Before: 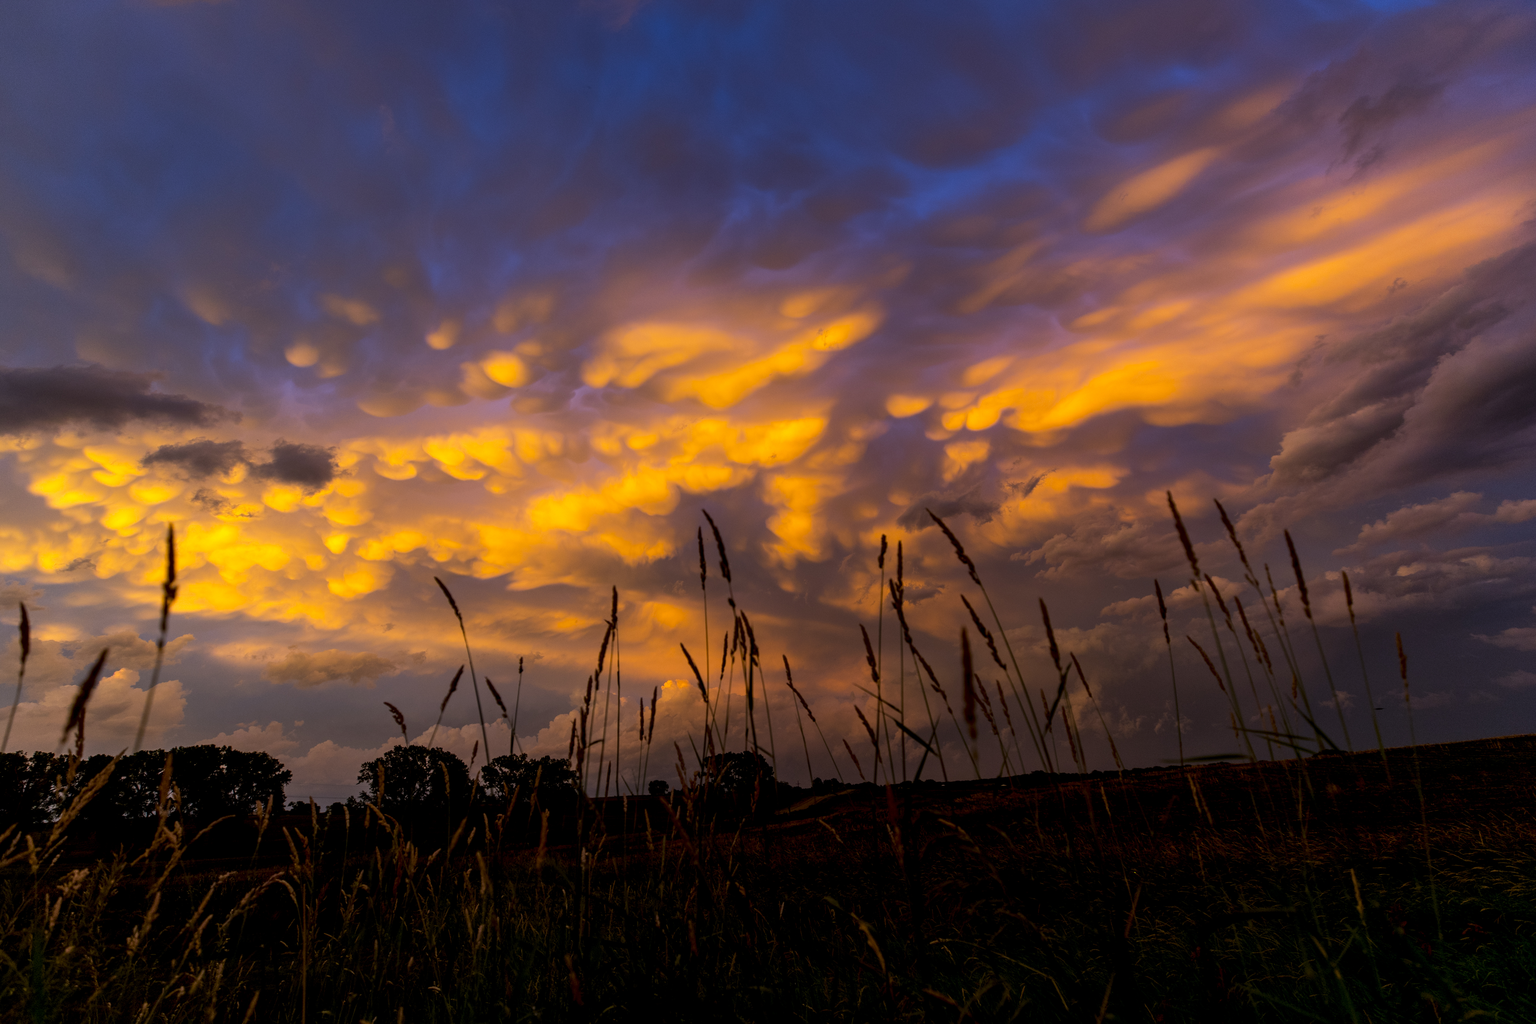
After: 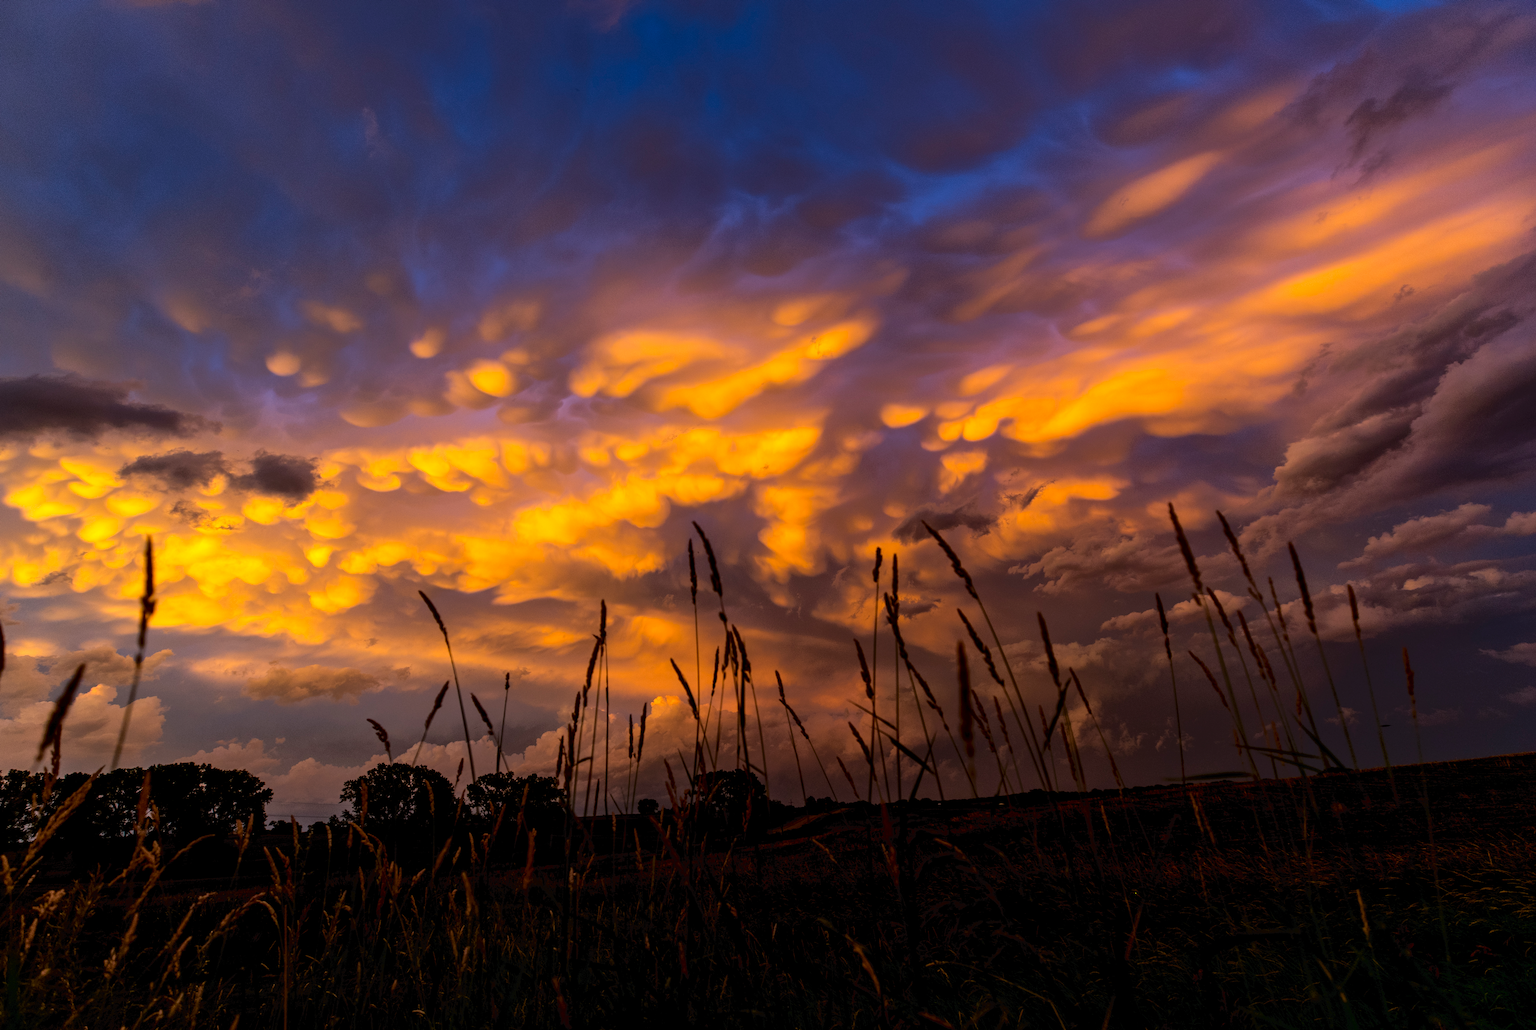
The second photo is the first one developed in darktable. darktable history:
local contrast: mode bilateral grid, contrast 20, coarseness 50, detail 119%, midtone range 0.2
tone curve: curves: ch0 [(0, 0) (0.003, 0.026) (0.011, 0.024) (0.025, 0.022) (0.044, 0.031) (0.069, 0.067) (0.1, 0.094) (0.136, 0.102) (0.177, 0.14) (0.224, 0.189) (0.277, 0.238) (0.335, 0.325) (0.399, 0.379) (0.468, 0.453) (0.543, 0.528) (0.623, 0.609) (0.709, 0.695) (0.801, 0.793) (0.898, 0.898) (1, 1)], color space Lab, independent channels, preserve colors none
crop and rotate: left 1.666%, right 0.604%, bottom 1.69%
